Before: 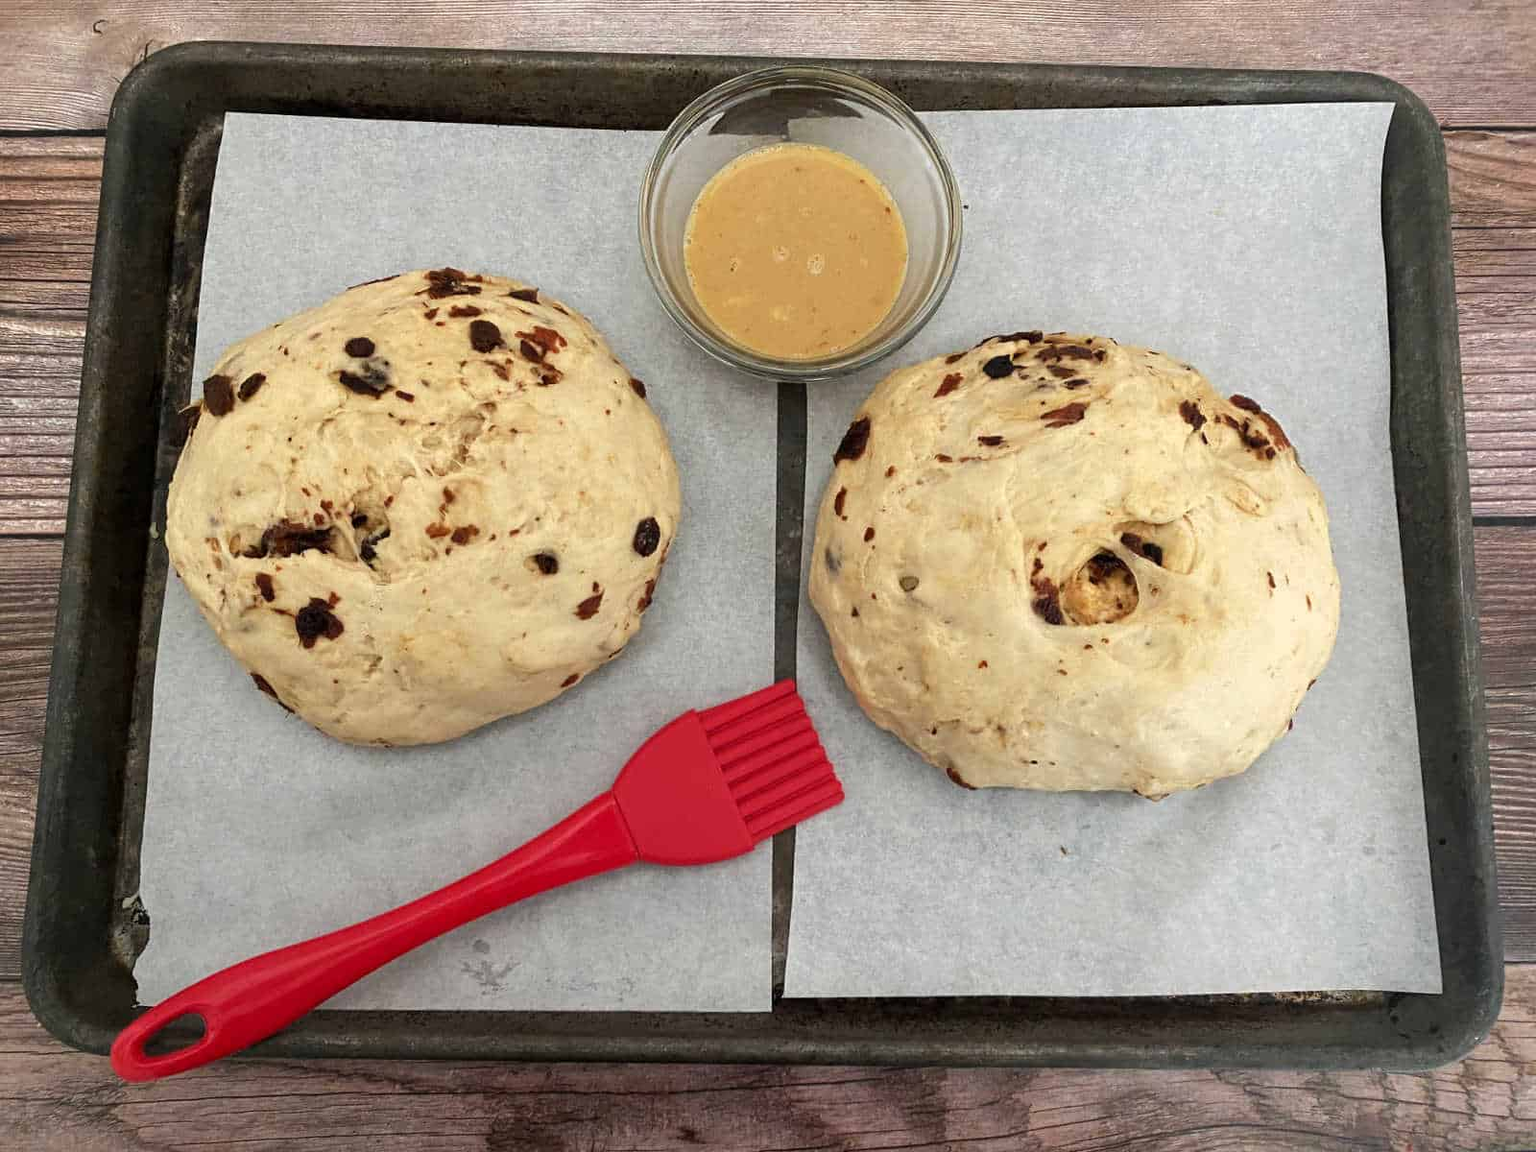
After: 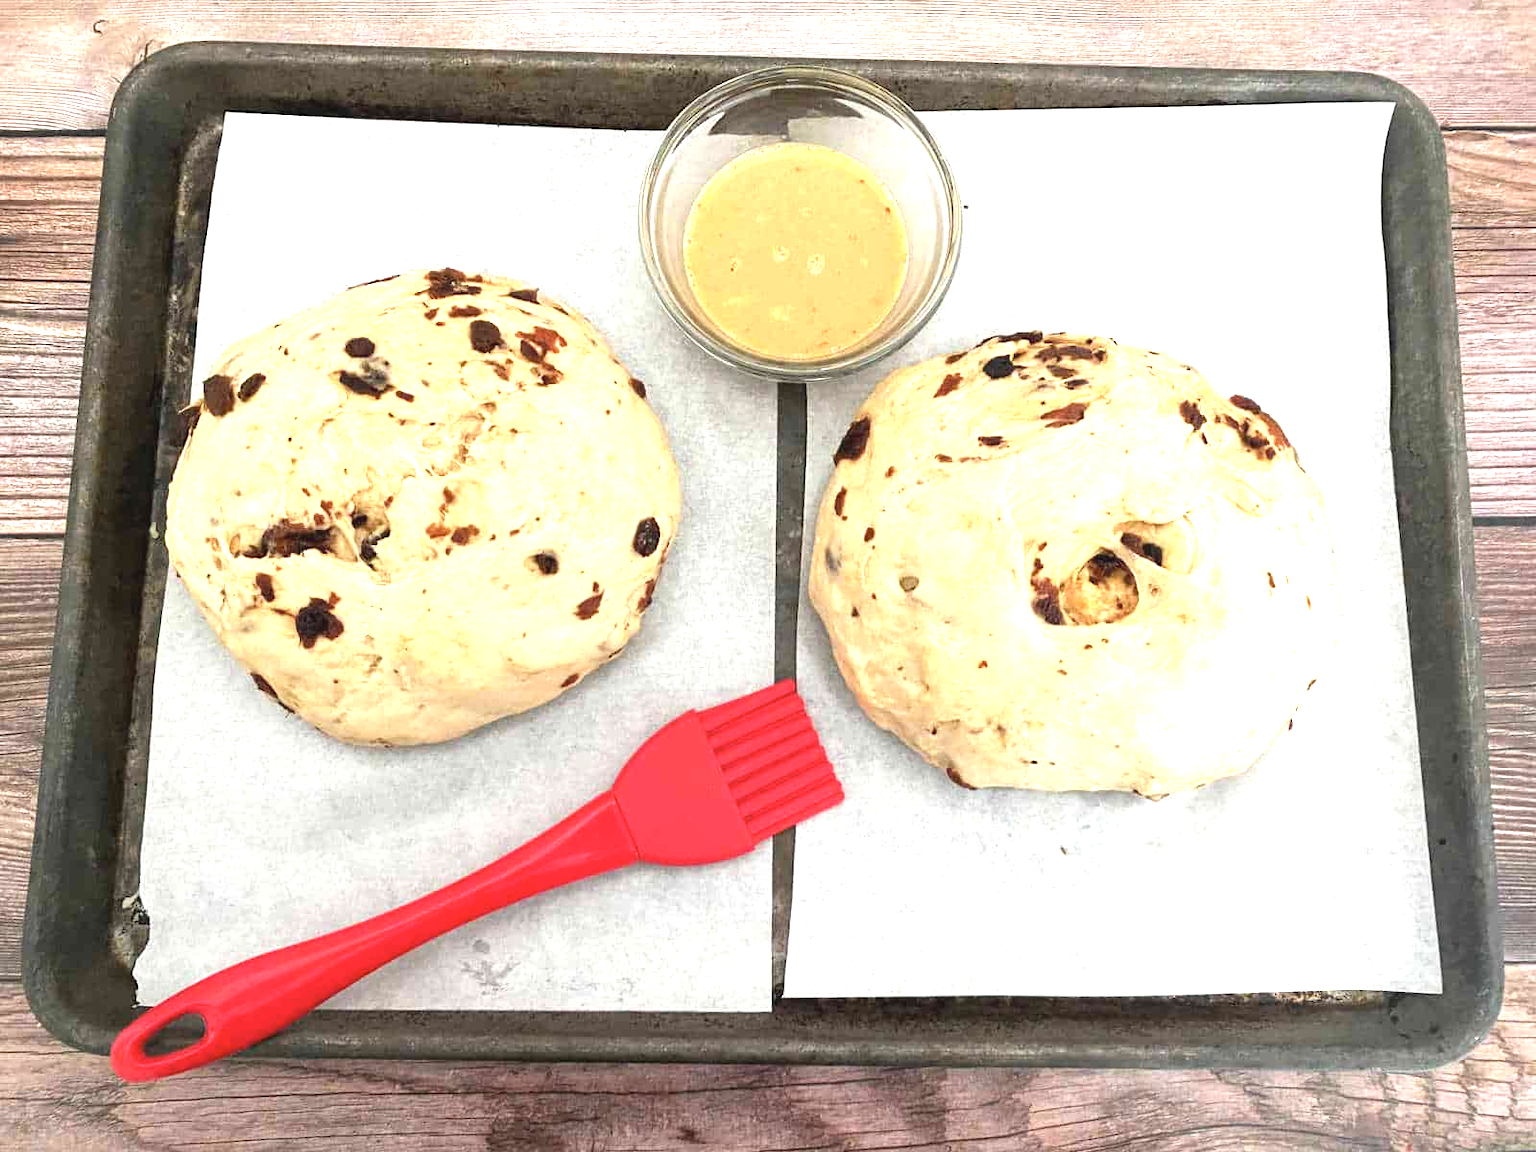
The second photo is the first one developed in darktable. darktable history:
contrast brightness saturation: contrast -0.099, saturation -0.098
exposure: black level correction 0, exposure 1.448 EV, compensate highlight preservation false
